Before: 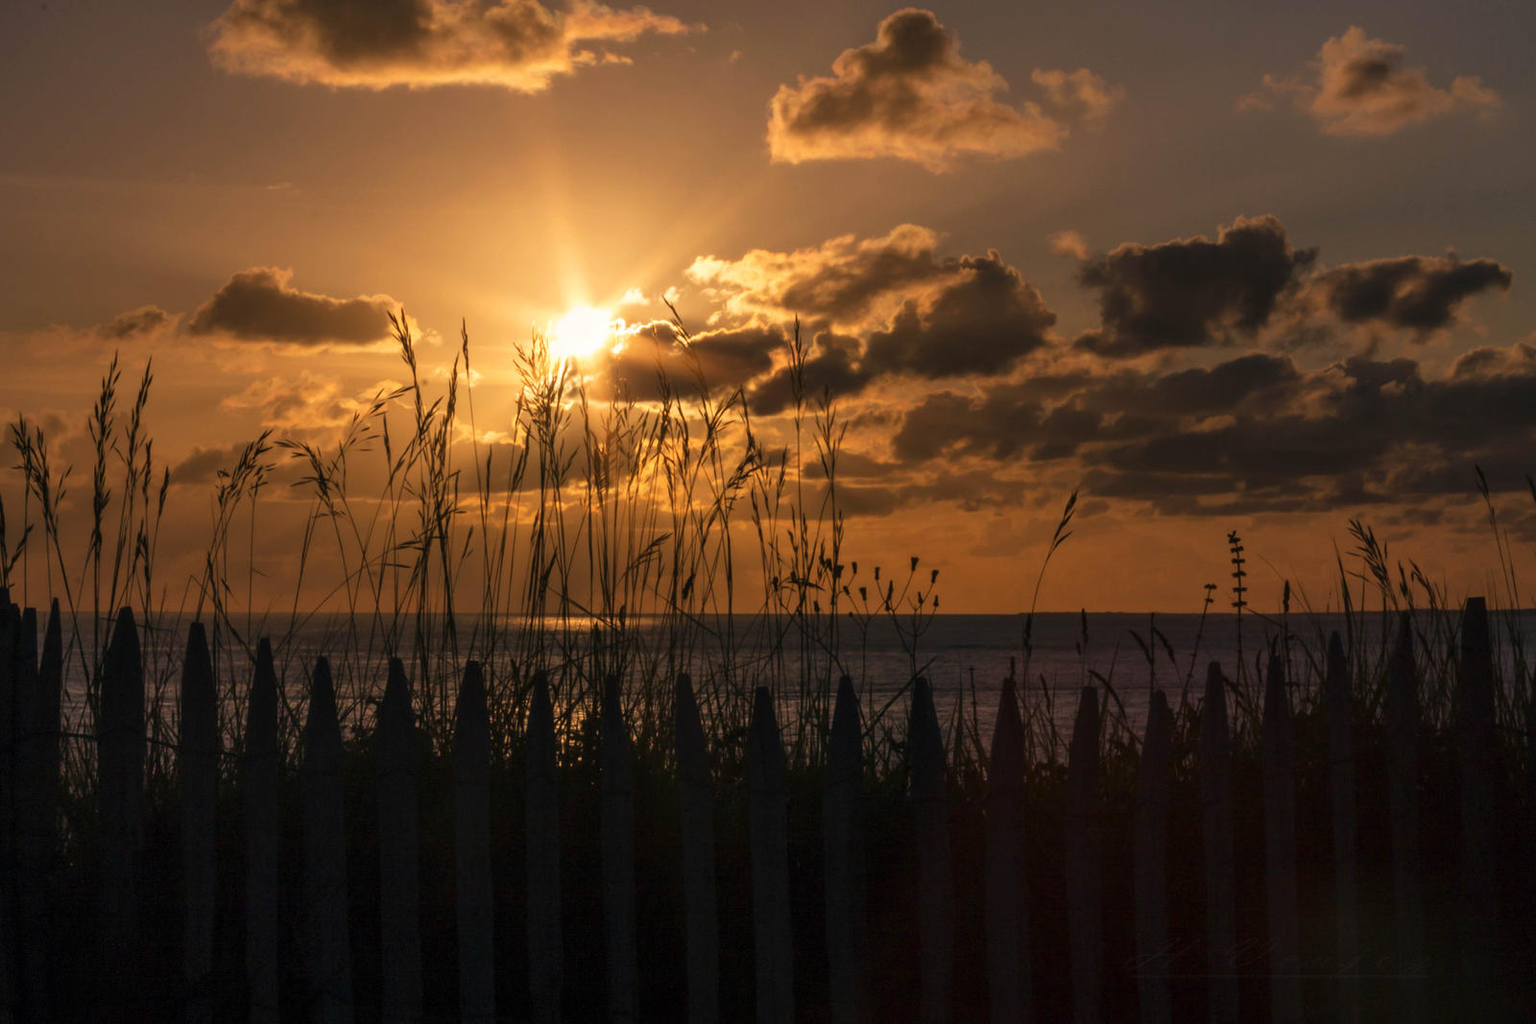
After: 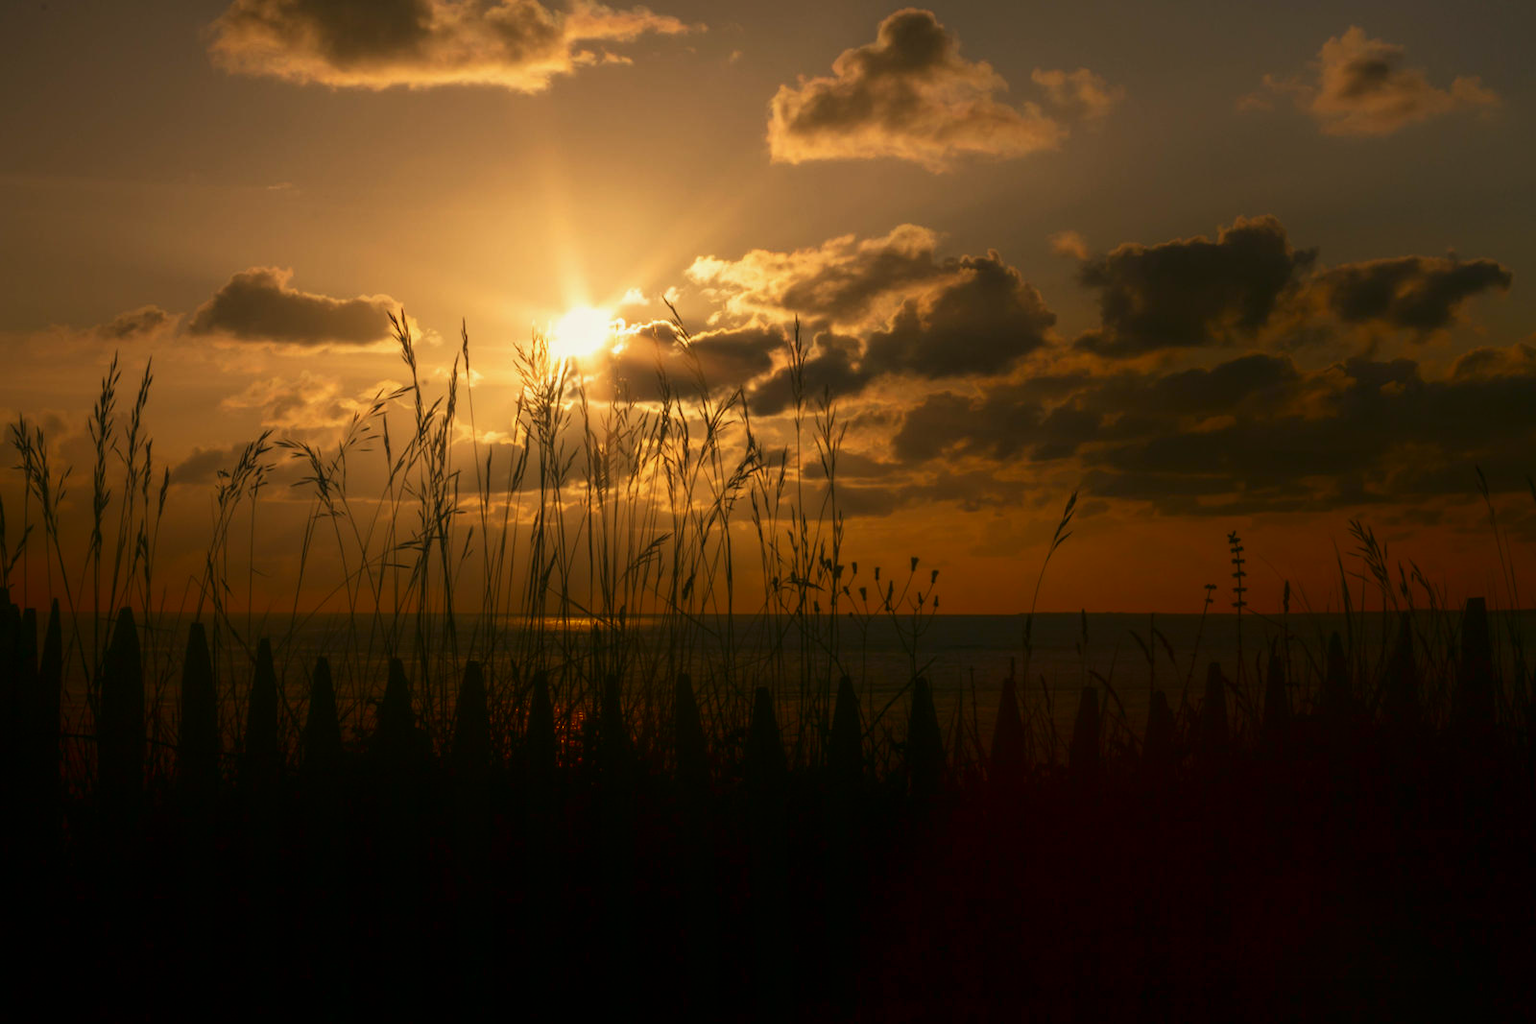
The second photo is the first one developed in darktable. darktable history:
shadows and highlights: shadows -70, highlights 35, soften with gaussian
color balance: mode lift, gamma, gain (sRGB), lift [1.04, 1, 1, 0.97], gamma [1.01, 1, 1, 0.97], gain [0.96, 1, 1, 0.97]
